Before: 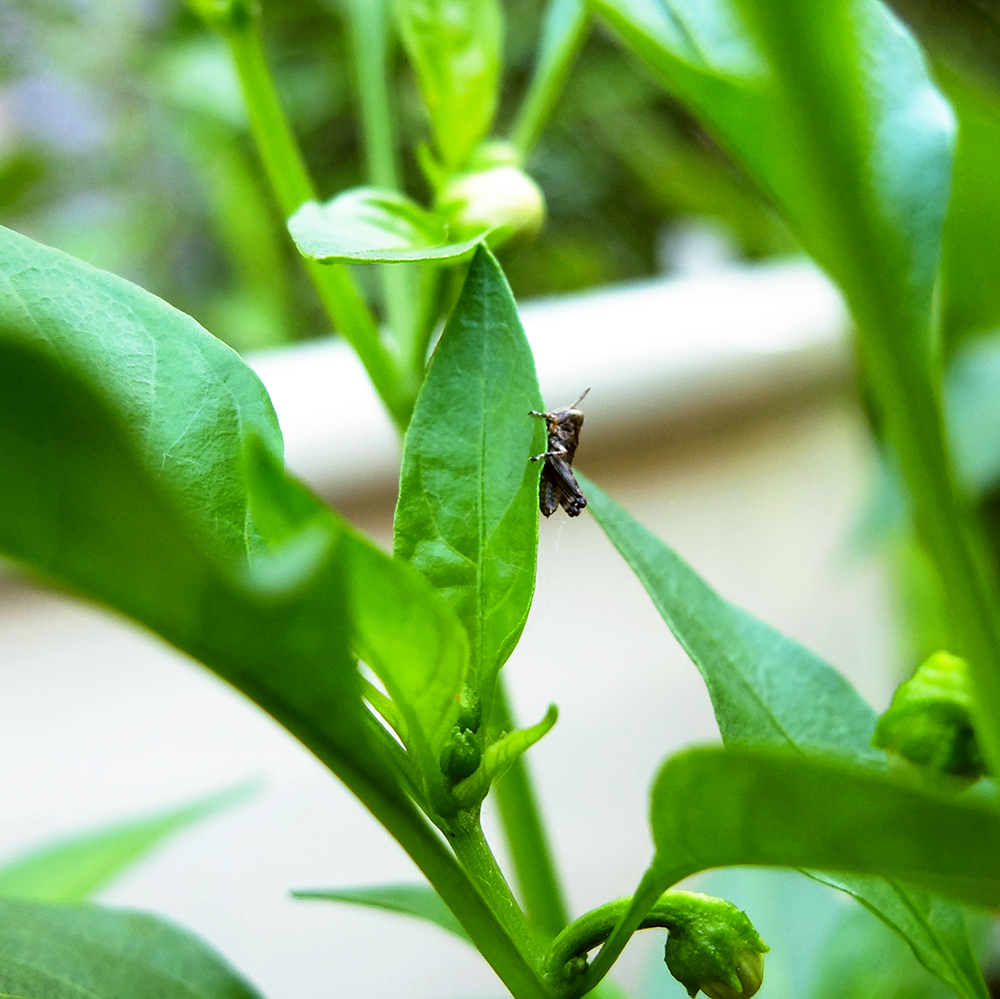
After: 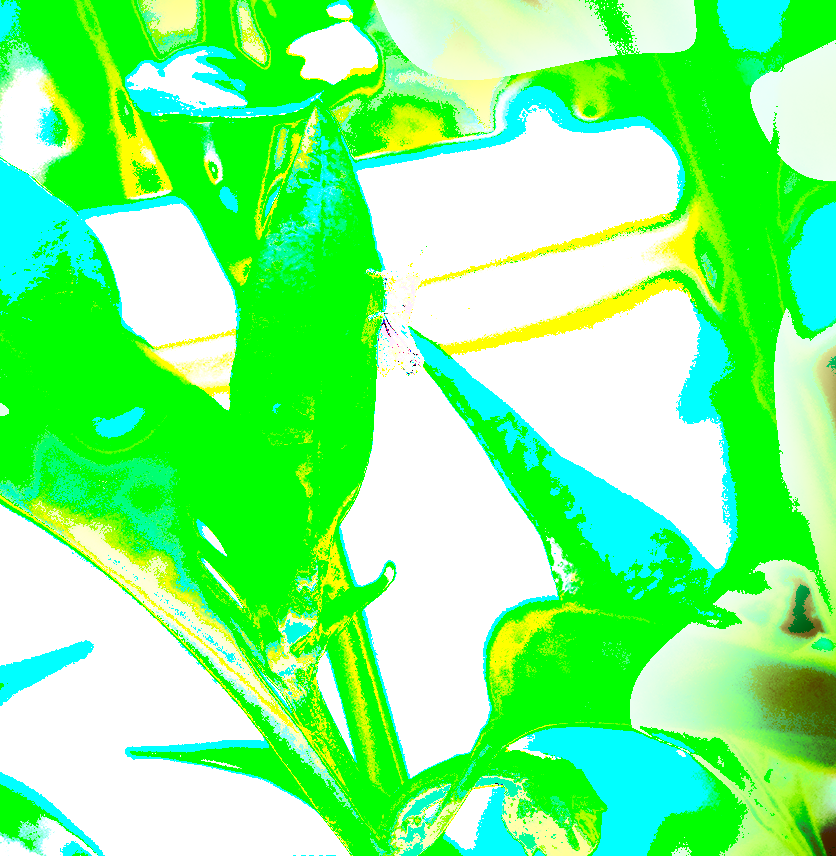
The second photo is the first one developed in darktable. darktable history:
shadows and highlights: shadows -21.3, highlights 100, soften with gaussian
exposure: black level correction 0, exposure 0.9 EV, compensate highlight preservation false
color correction: highlights a* -7.23, highlights b* -0.161, shadows a* 20.08, shadows b* 11.73
color balance: on, module defaults
crop: left 16.315%, top 14.246%
tone equalizer: -8 EV -1.08 EV, -7 EV -1.01 EV, -6 EV -0.867 EV, -5 EV -0.578 EV, -3 EV 0.578 EV, -2 EV 0.867 EV, -1 EV 1.01 EV, +0 EV 1.08 EV, edges refinement/feathering 500, mask exposure compensation -1.57 EV, preserve details no
tone curve: curves: ch0 [(0, 0) (0.003, 0.132) (0.011, 0.136) (0.025, 0.14) (0.044, 0.147) (0.069, 0.149) (0.1, 0.156) (0.136, 0.163) (0.177, 0.177) (0.224, 0.2) (0.277, 0.251) (0.335, 0.311) (0.399, 0.387) (0.468, 0.487) (0.543, 0.585) (0.623, 0.675) (0.709, 0.742) (0.801, 0.81) (0.898, 0.867) (1, 1)], preserve colors none
contrast brightness saturation: contrast 0.19, brightness -0.24, saturation 0.11
